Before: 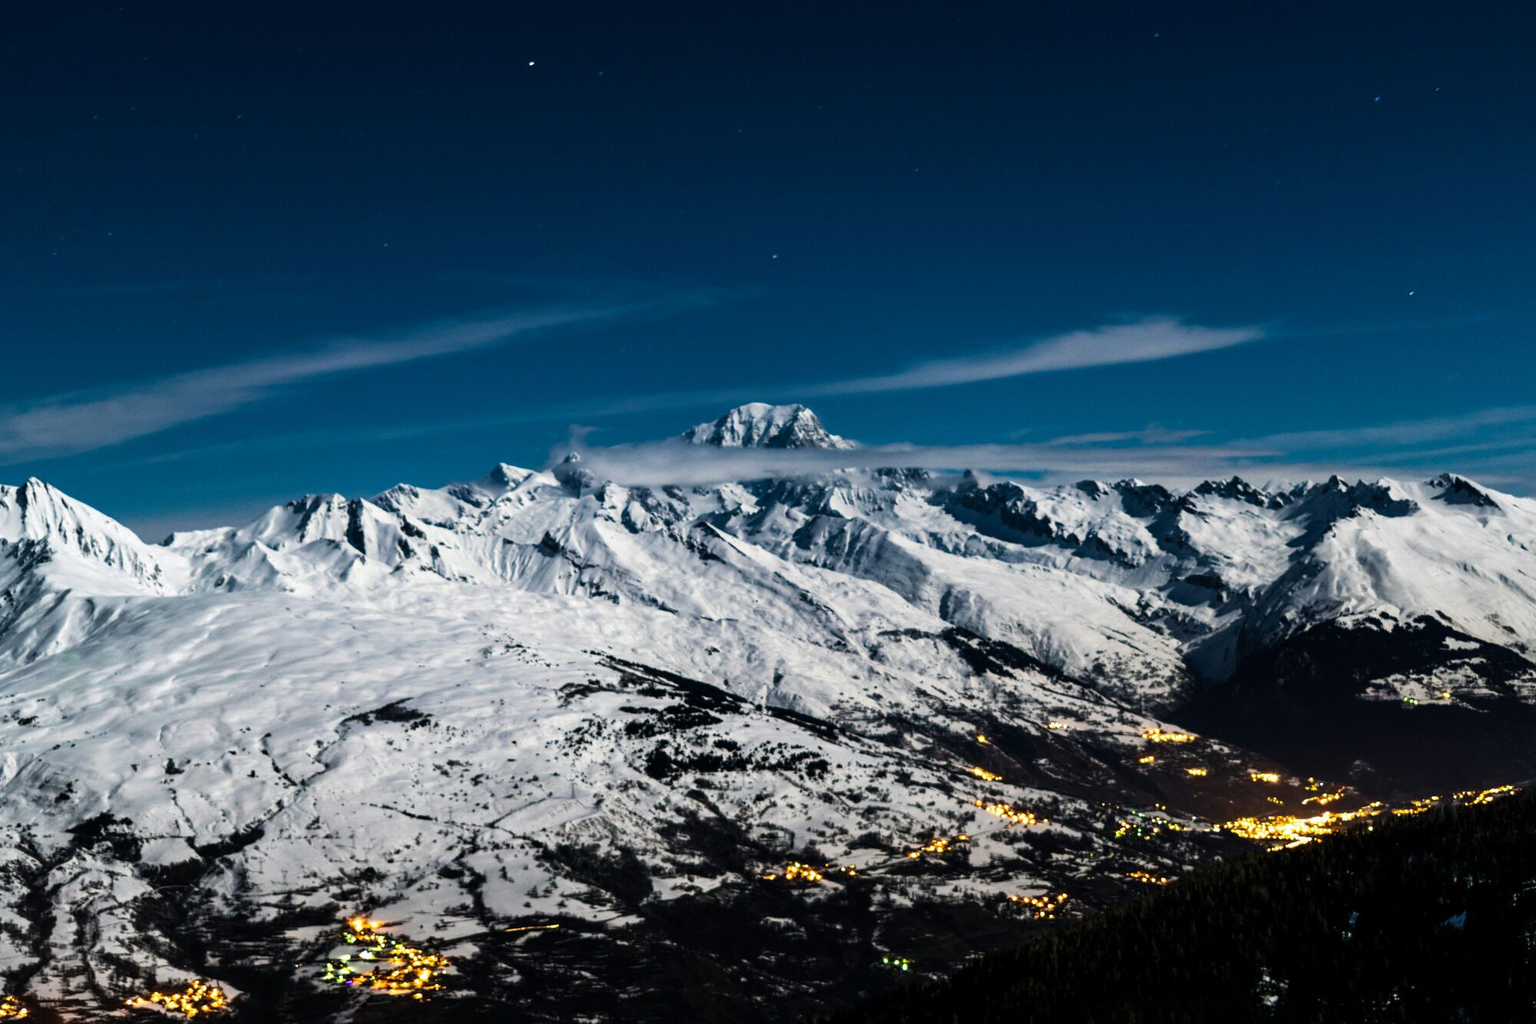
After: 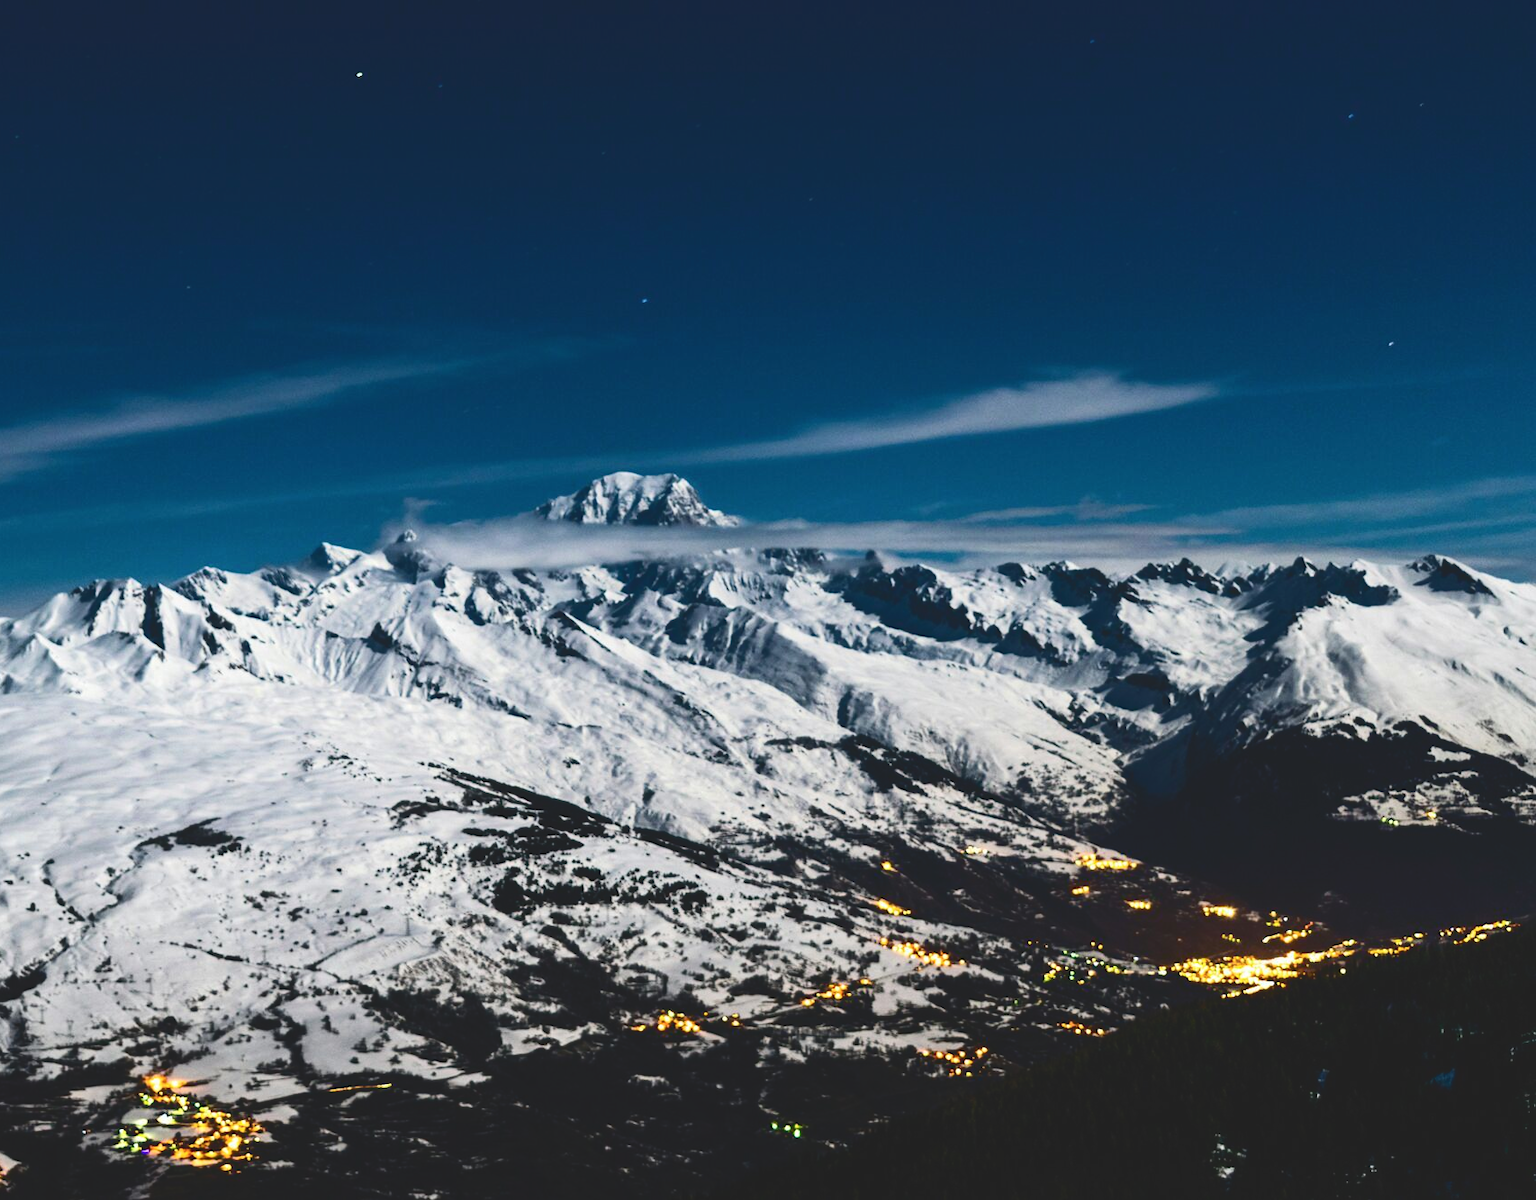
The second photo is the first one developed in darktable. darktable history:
crop and rotate: left 14.685%
tone curve: curves: ch0 [(0, 0.129) (0.187, 0.207) (0.729, 0.789) (1, 1)], color space Lab, independent channels, preserve colors none
